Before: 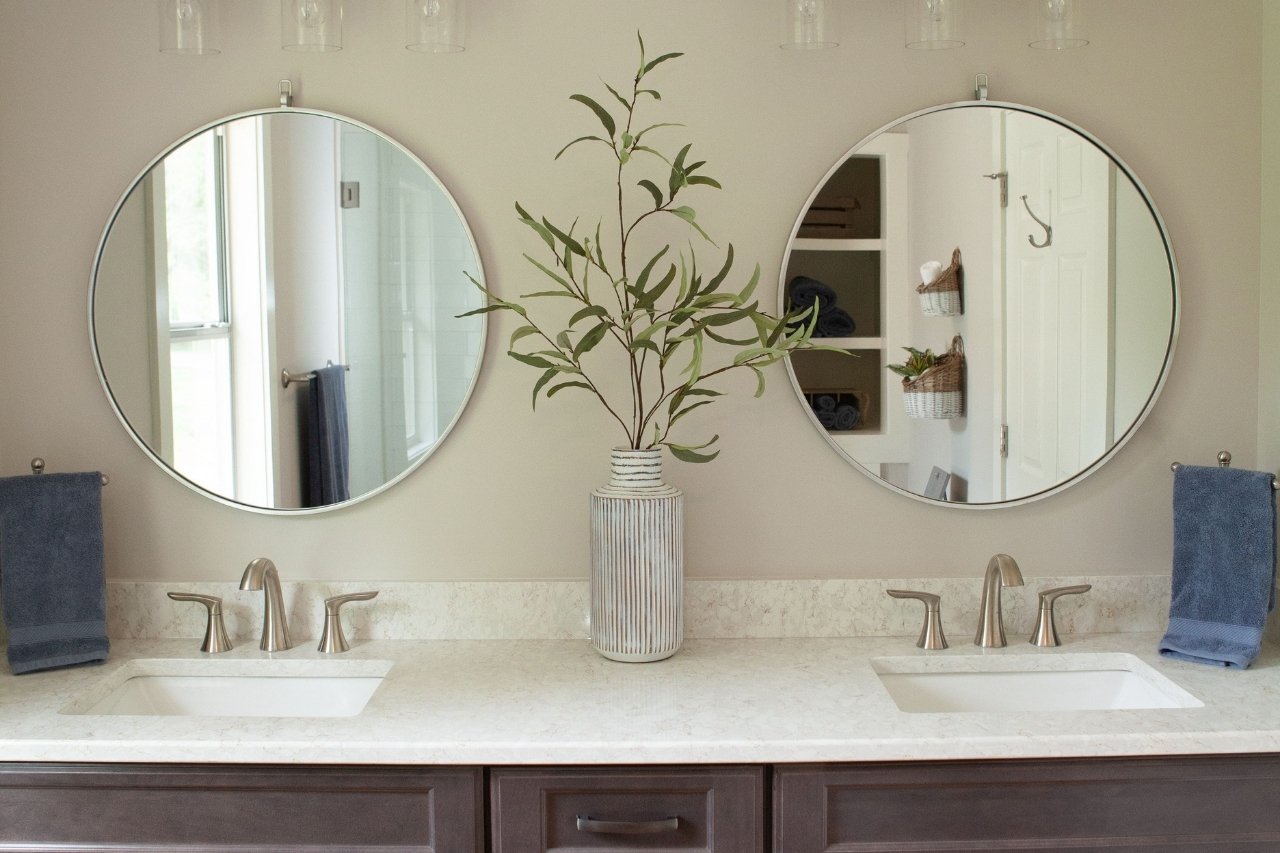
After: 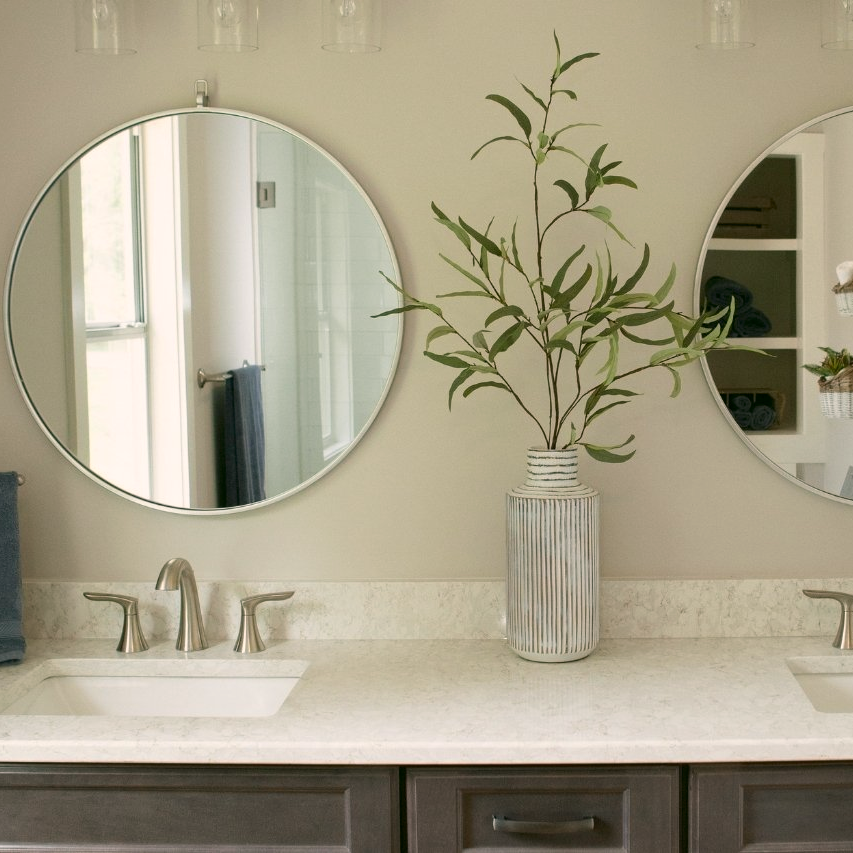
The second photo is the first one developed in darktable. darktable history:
crop and rotate: left 6.617%, right 26.717%
exposure: exposure -0.072 EV, compensate highlight preservation false
color correction: highlights a* 4.02, highlights b* 4.98, shadows a* -7.55, shadows b* 4.98
